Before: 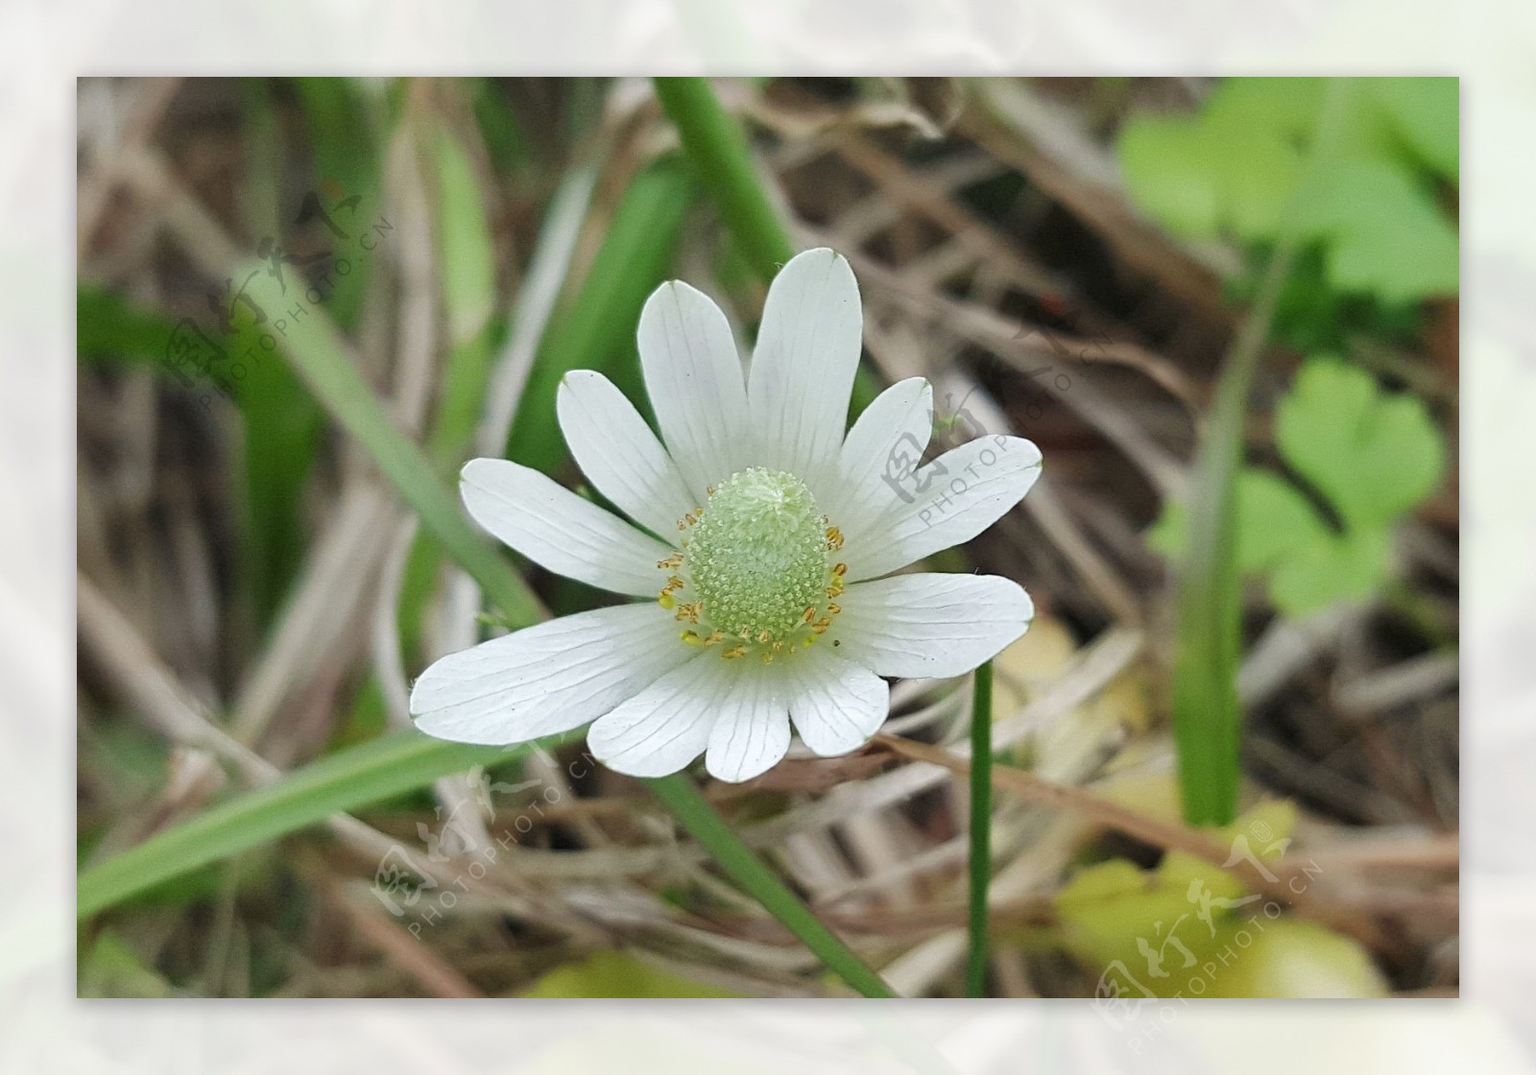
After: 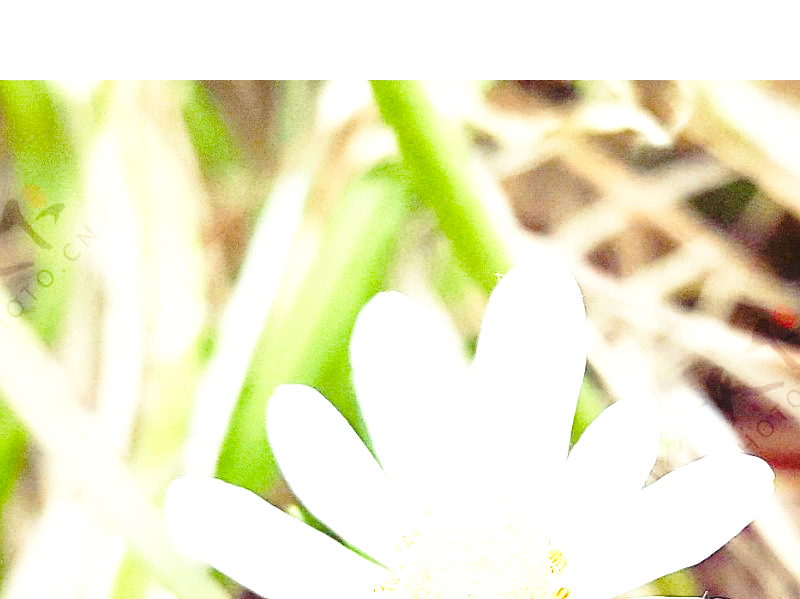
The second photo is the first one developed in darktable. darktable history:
exposure: black level correction 0, exposure 1.9 EV, compensate highlight preservation false
base curve: curves: ch0 [(0, 0) (0.032, 0.037) (0.105, 0.228) (0.435, 0.76) (0.856, 0.983) (1, 1)], preserve colors none
crop: left 19.556%, right 30.401%, bottom 46.458%
color balance rgb: shadows lift › luminance -21.66%, shadows lift › chroma 8.98%, shadows lift › hue 283.37°, power › chroma 1.05%, power › hue 25.59°, highlights gain › luminance 6.08%, highlights gain › chroma 2.55%, highlights gain › hue 90°, global offset › luminance -0.87%, perceptual saturation grading › global saturation 25%, perceptual saturation grading › highlights -28.39%, perceptual saturation grading › shadows 33.98%
